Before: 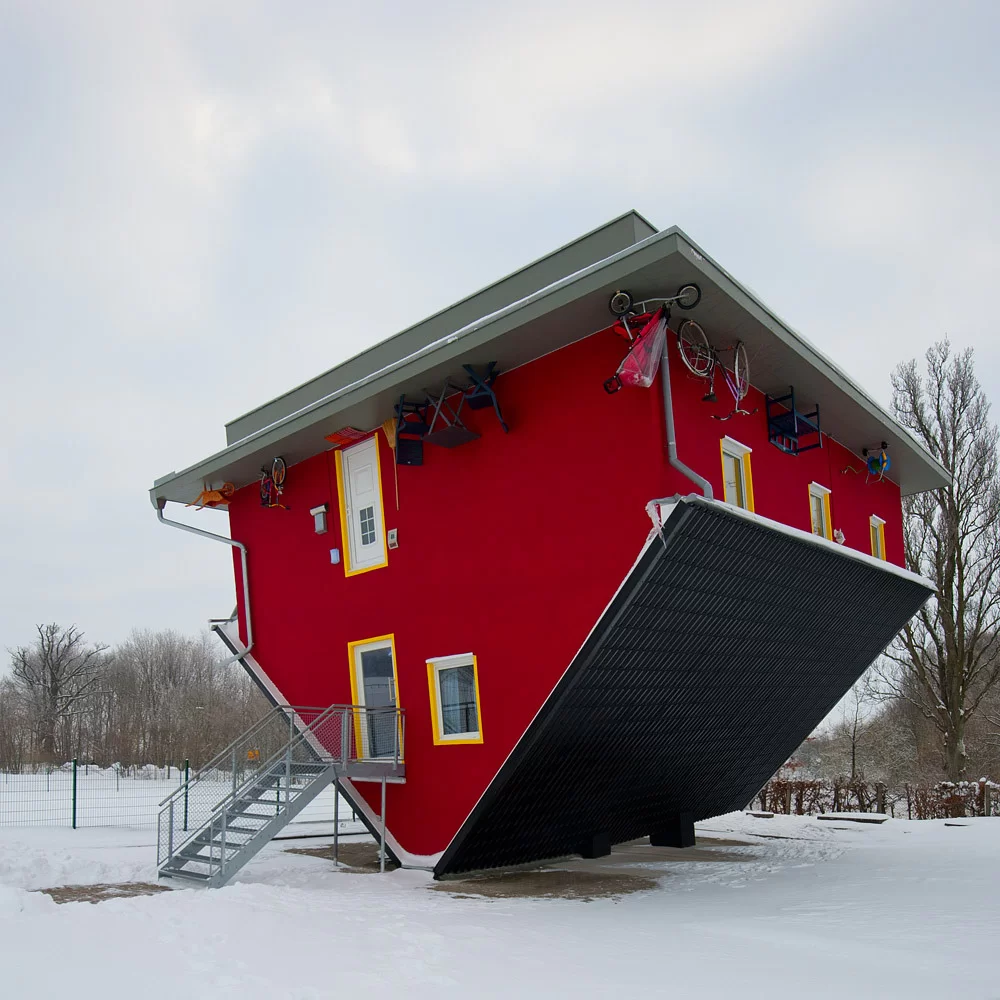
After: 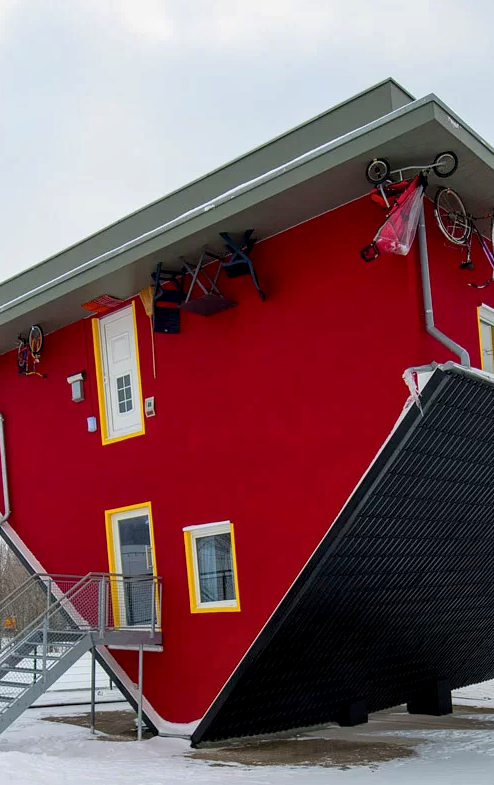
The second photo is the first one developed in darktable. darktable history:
local contrast: on, module defaults
exposure: black level correction 0.002, exposure 0.15 EV, compensate highlight preservation false
velvia: strength 10%
crop and rotate: angle 0.02°, left 24.353%, top 13.219%, right 26.156%, bottom 8.224%
